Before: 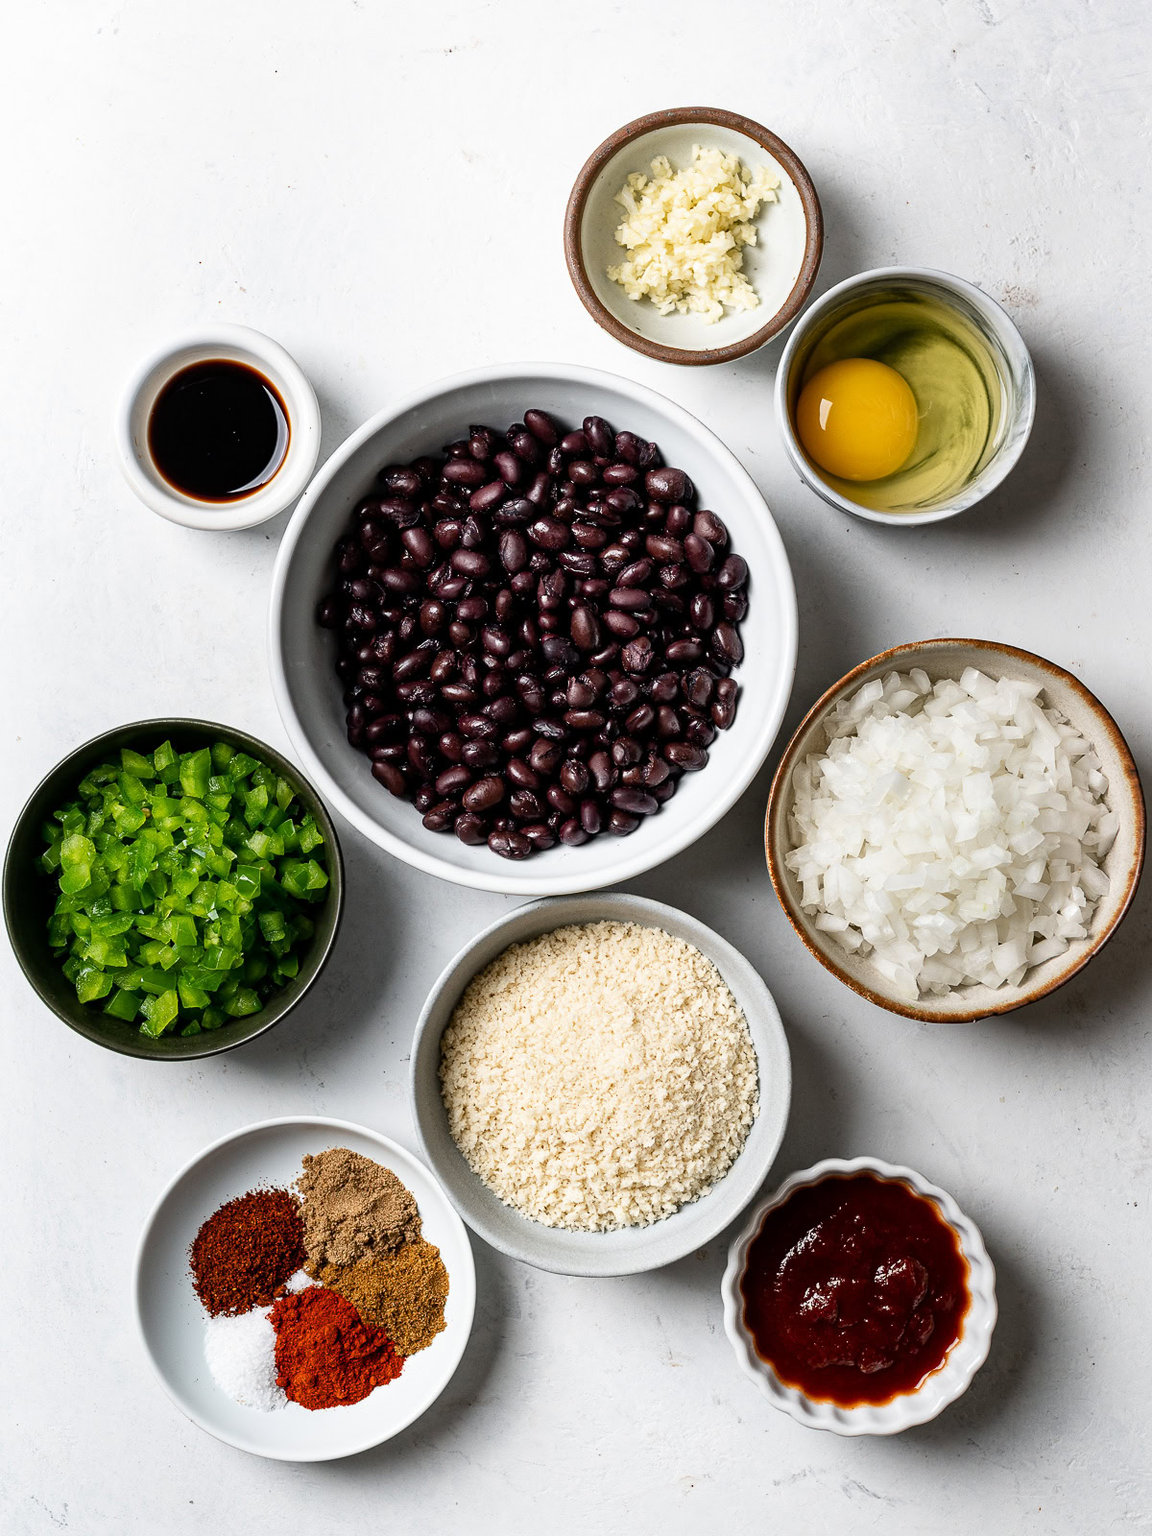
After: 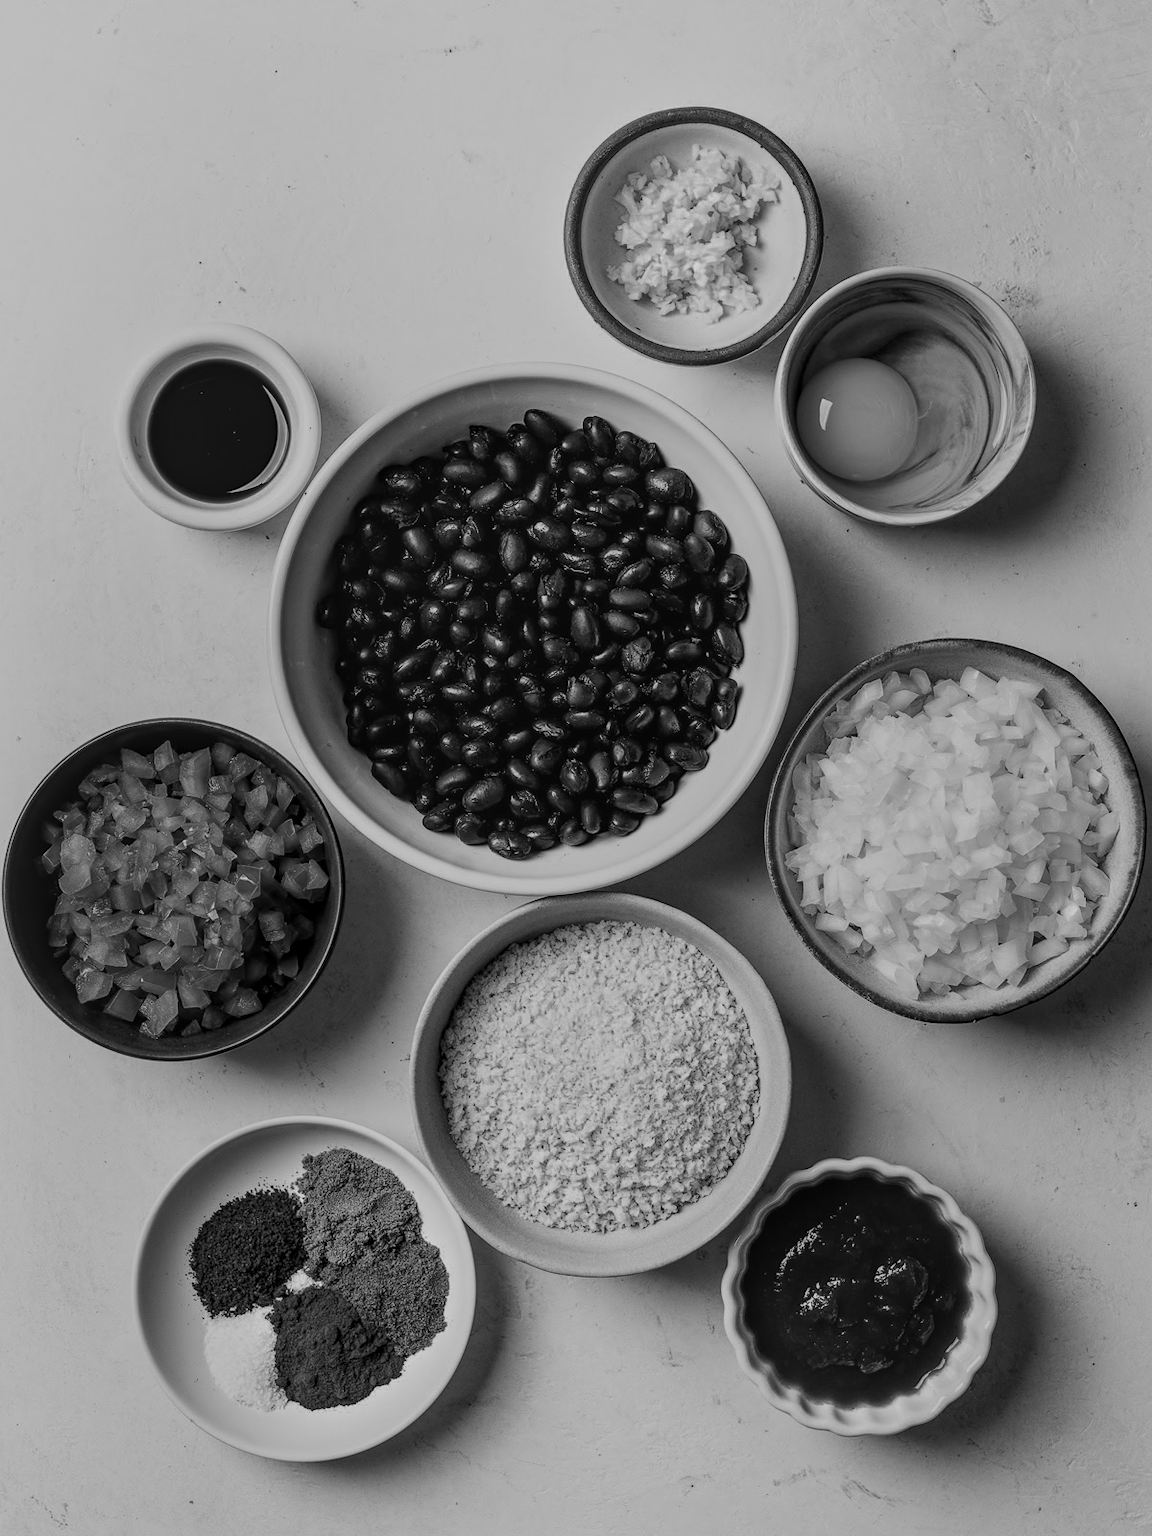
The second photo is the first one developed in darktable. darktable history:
local contrast: on, module defaults
color zones: curves: ch0 [(0, 0.299) (0.25, 0.383) (0.456, 0.352) (0.736, 0.571)]; ch1 [(0, 0.63) (0.151, 0.568) (0.254, 0.416) (0.47, 0.558) (0.732, 0.37) (0.909, 0.492)]; ch2 [(0.004, 0.604) (0.158, 0.443) (0.257, 0.403) (0.761, 0.468)]
monochrome: a 79.32, b 81.83, size 1.1
